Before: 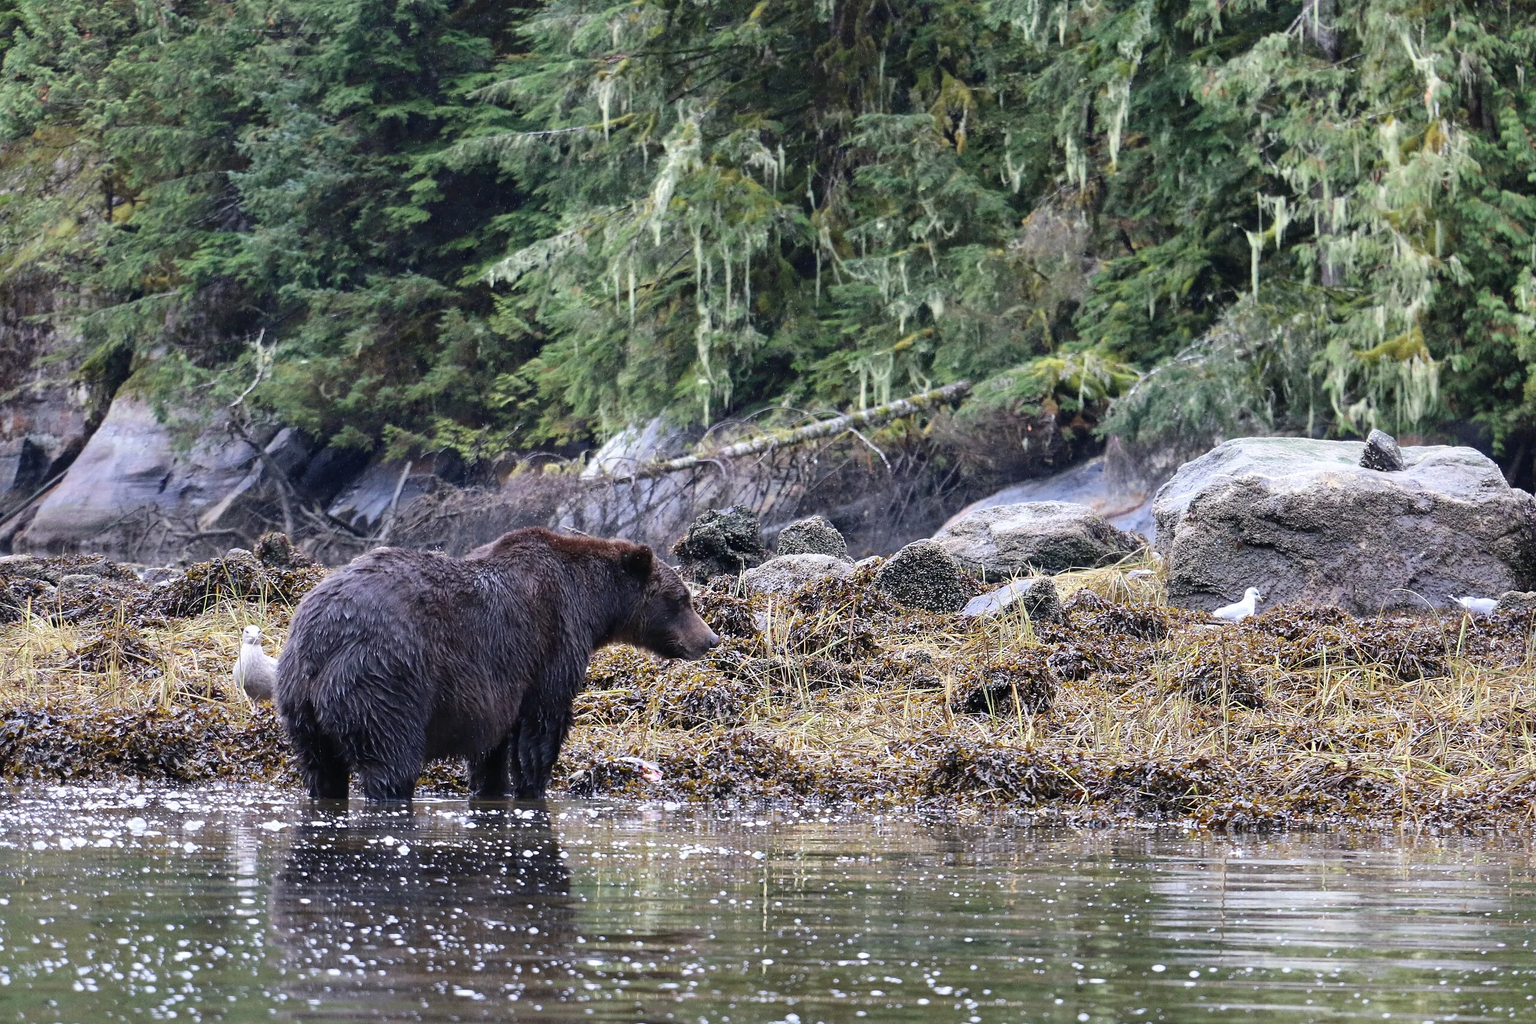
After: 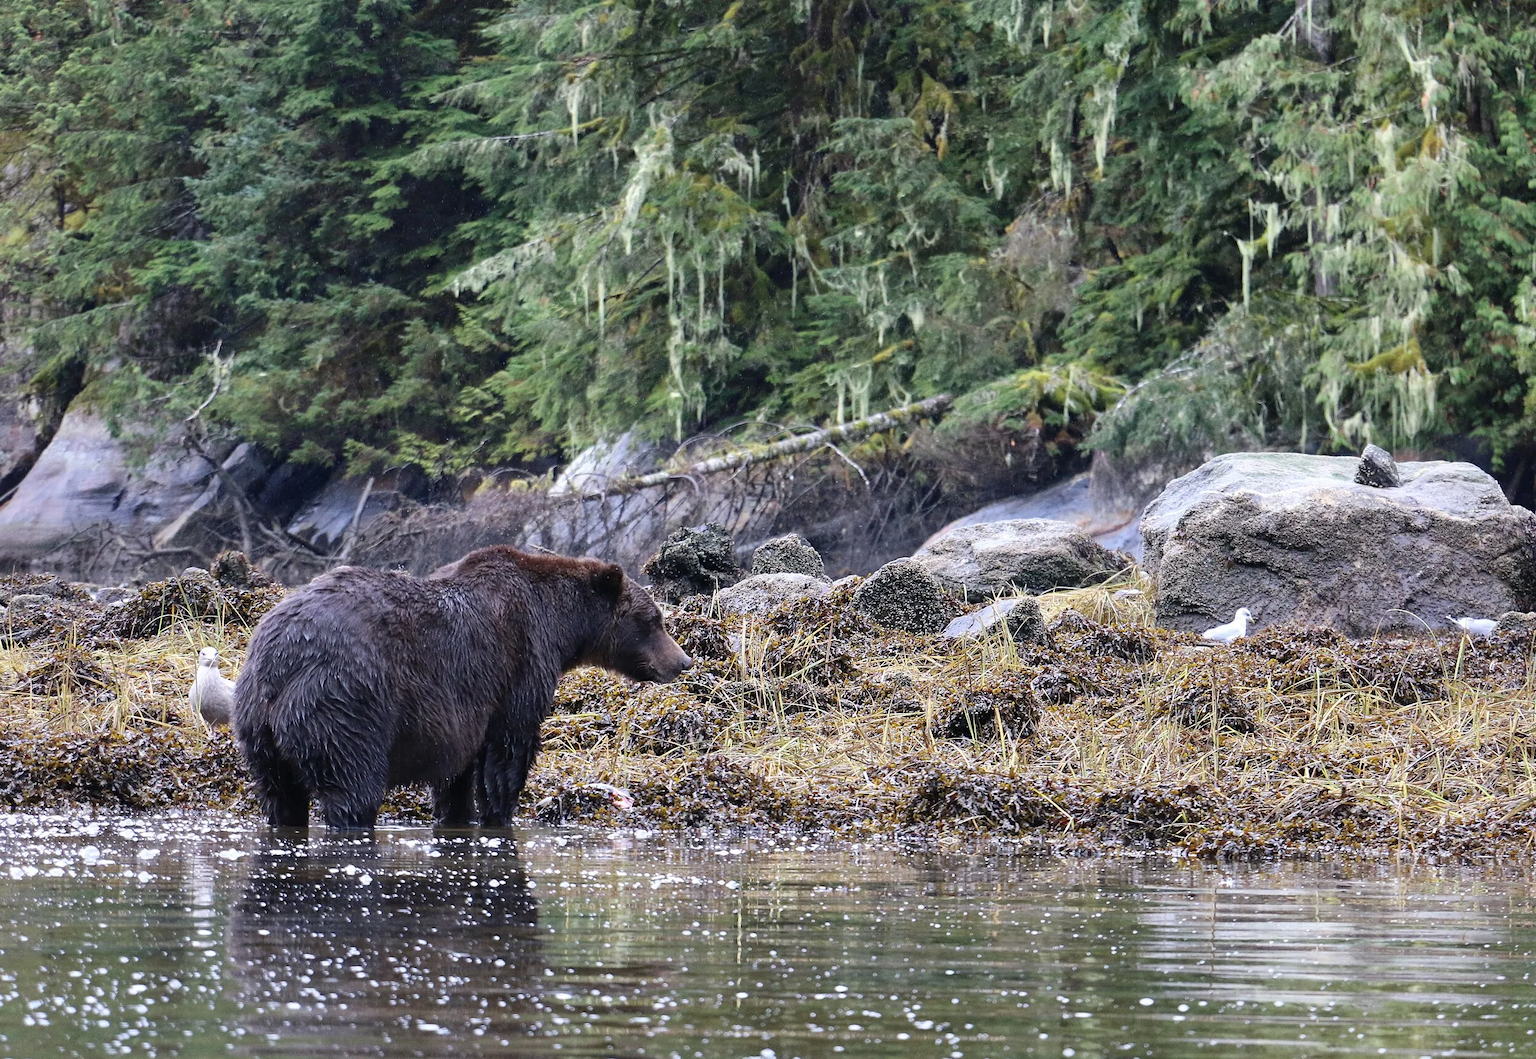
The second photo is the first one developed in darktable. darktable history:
crop and rotate: left 3.293%
